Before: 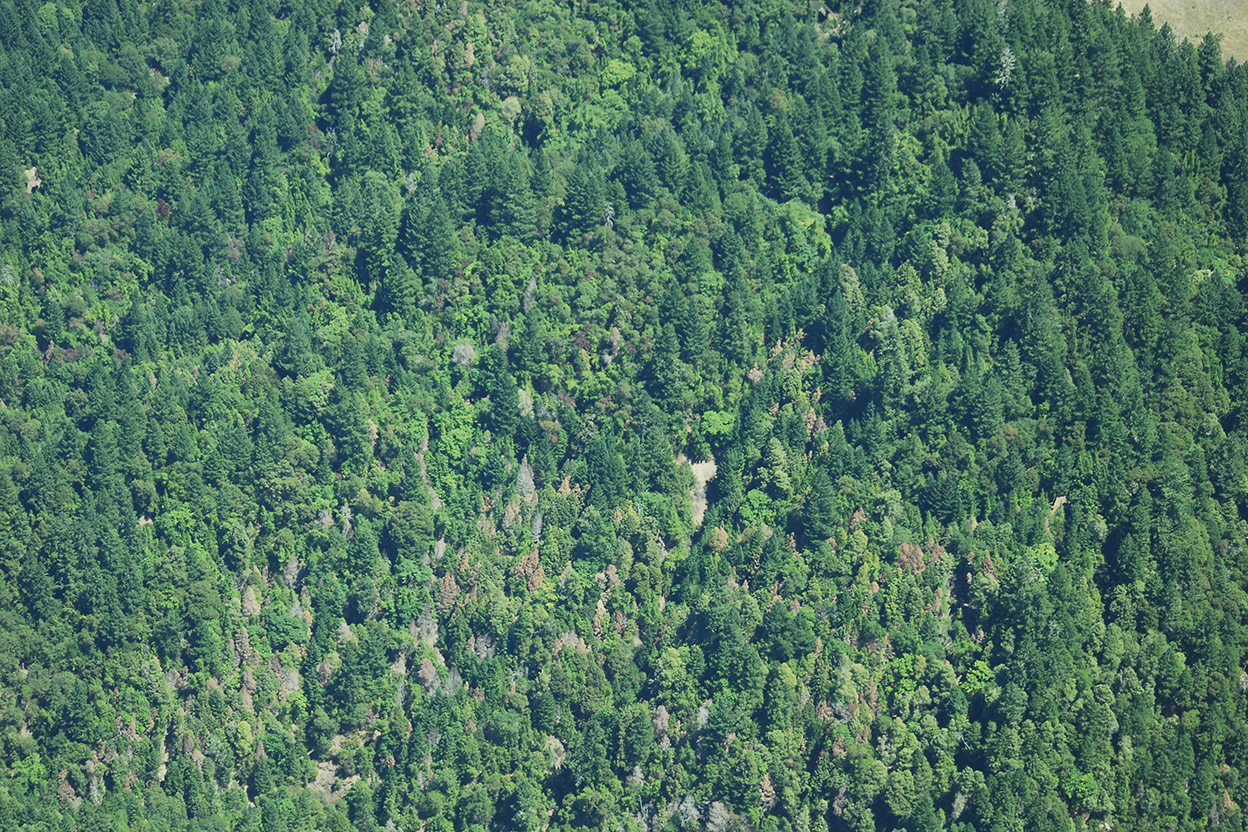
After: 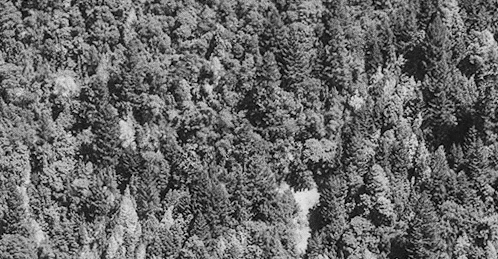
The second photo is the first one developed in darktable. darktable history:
grain: coarseness 9.61 ISO, strength 35.62%
color calibration: output gray [0.21, 0.42, 0.37, 0], gray › normalize channels true, illuminant same as pipeline (D50), adaptation XYZ, x 0.346, y 0.359, gamut compression 0
filmic rgb: black relative exposure -7.65 EV, white relative exposure 4.56 EV, hardness 3.61
shadows and highlights: radius 171.16, shadows 27, white point adjustment 3.13, highlights -67.95, soften with gaussian
local contrast: highlights 60%, shadows 60%, detail 160%
contrast brightness saturation: saturation -0.05
rotate and perspective: rotation -1°, crop left 0.011, crop right 0.989, crop top 0.025, crop bottom 0.975
crop: left 31.751%, top 32.172%, right 27.8%, bottom 35.83%
